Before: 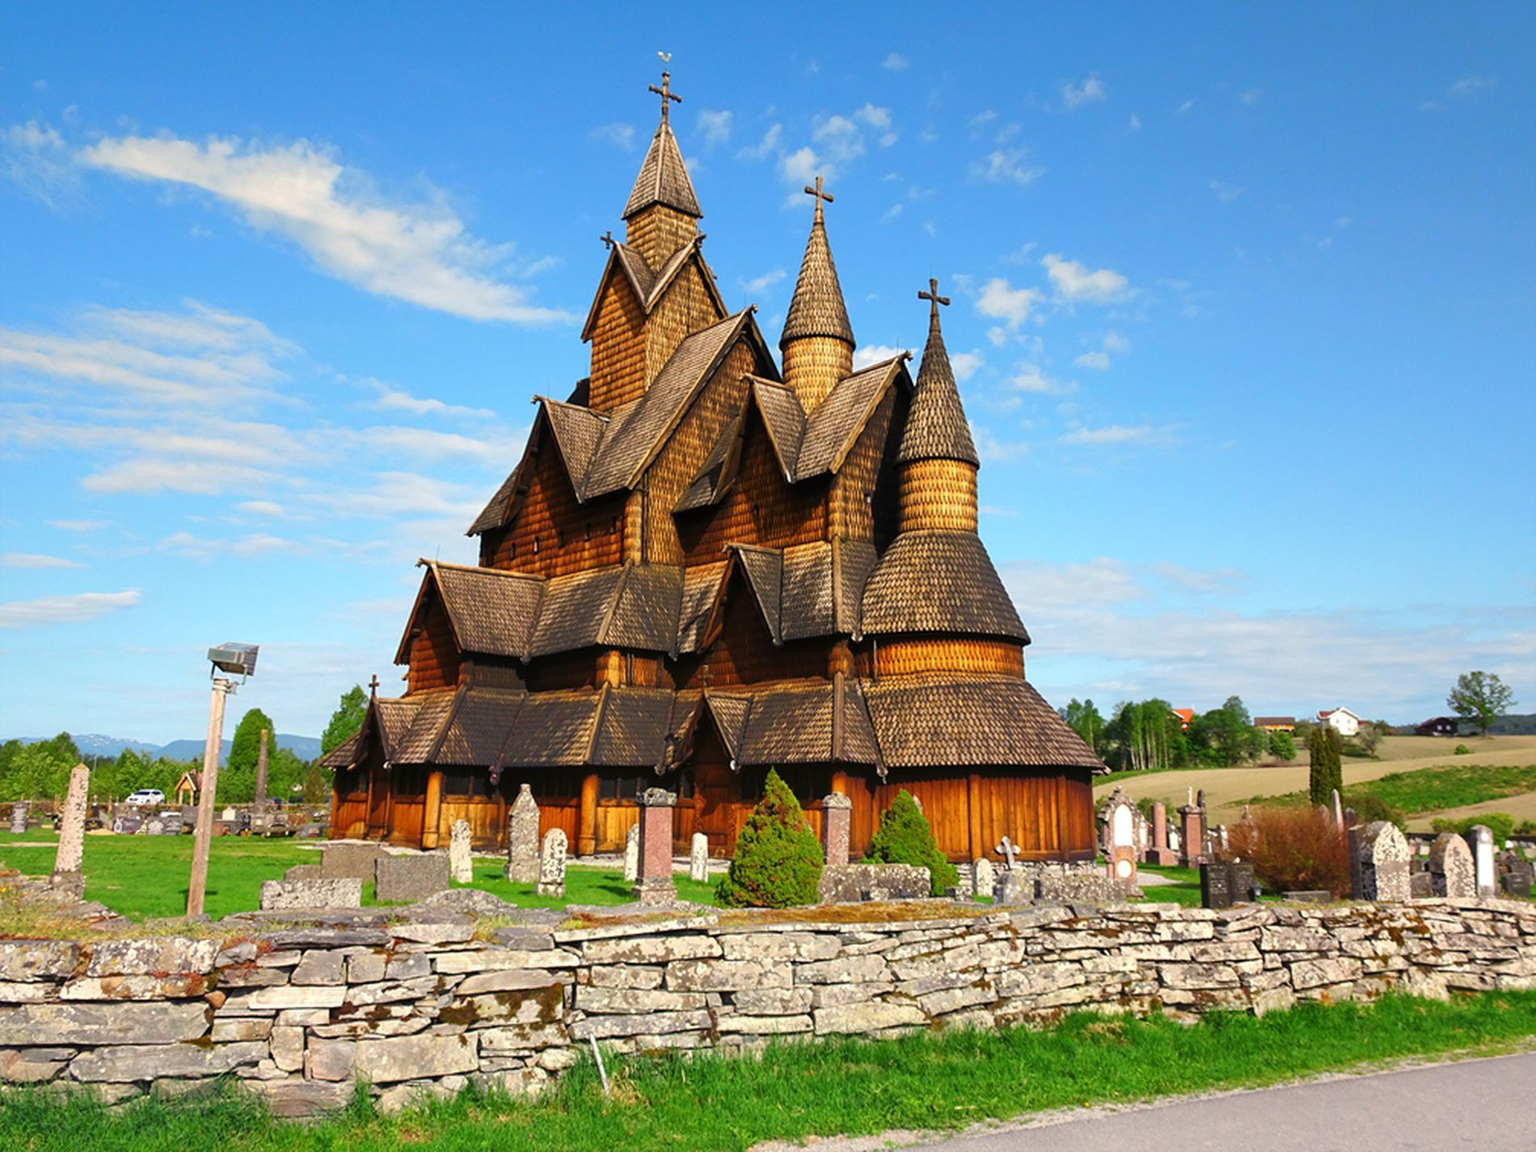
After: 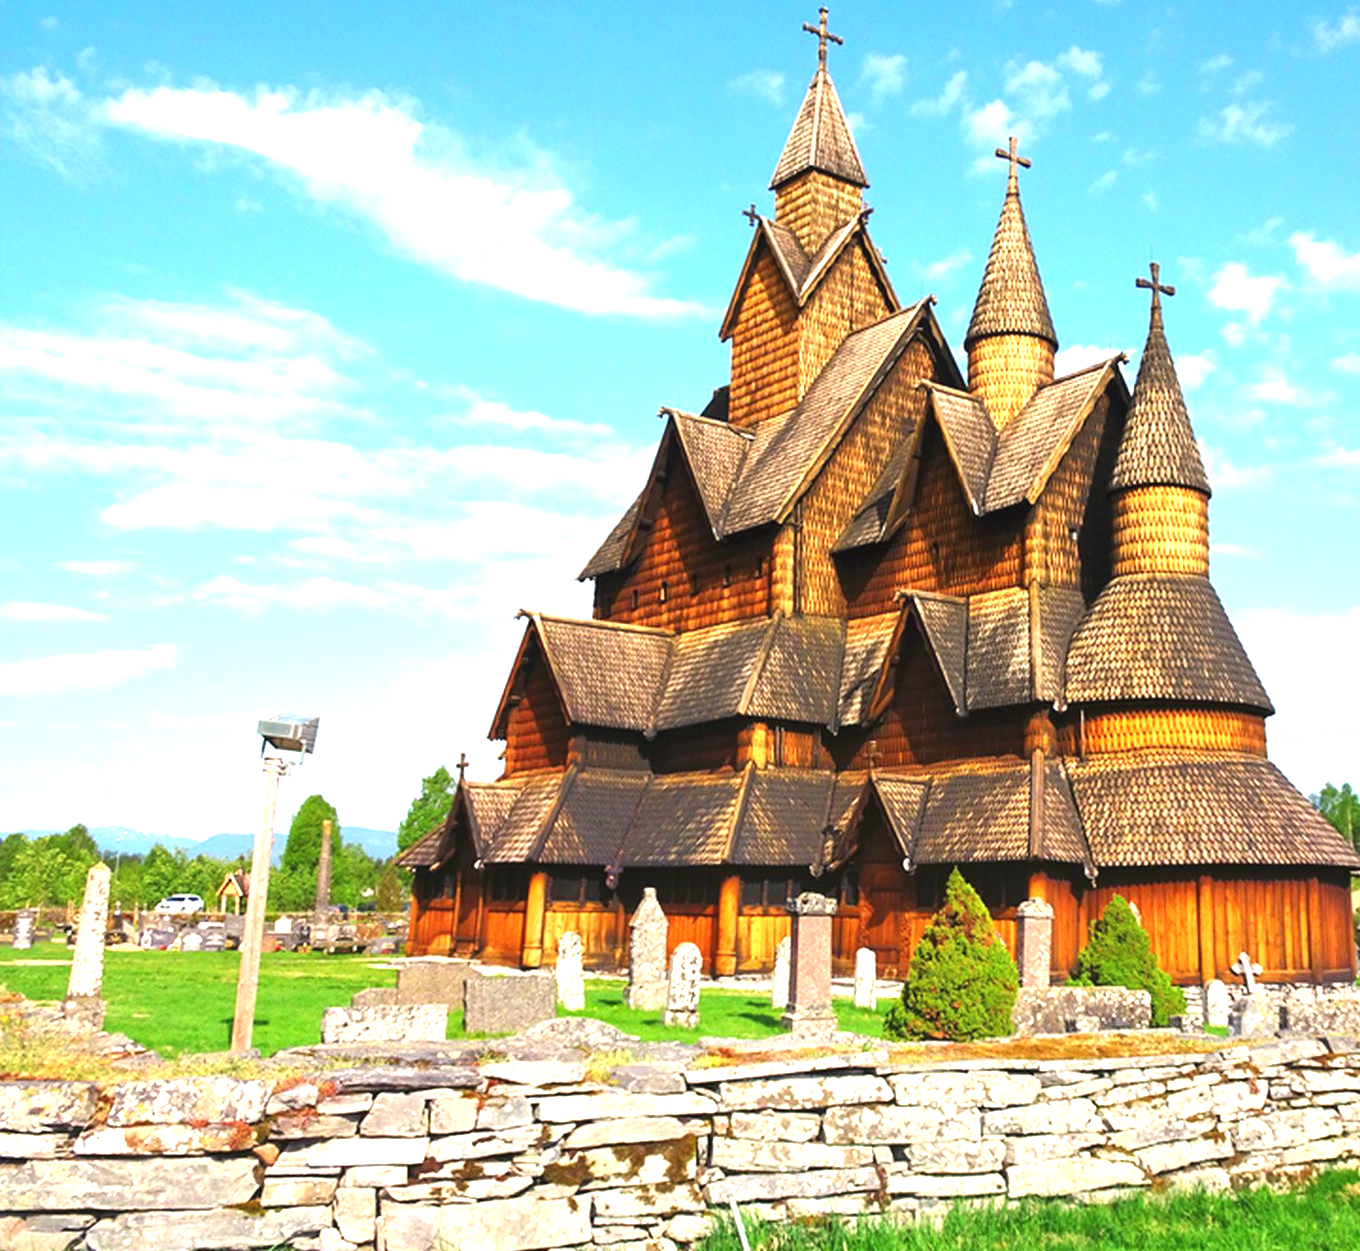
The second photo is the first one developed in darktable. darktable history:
exposure: black level correction -0.002, exposure 1.115 EV, compensate highlight preservation false
crop: top 5.803%, right 27.864%, bottom 5.804%
